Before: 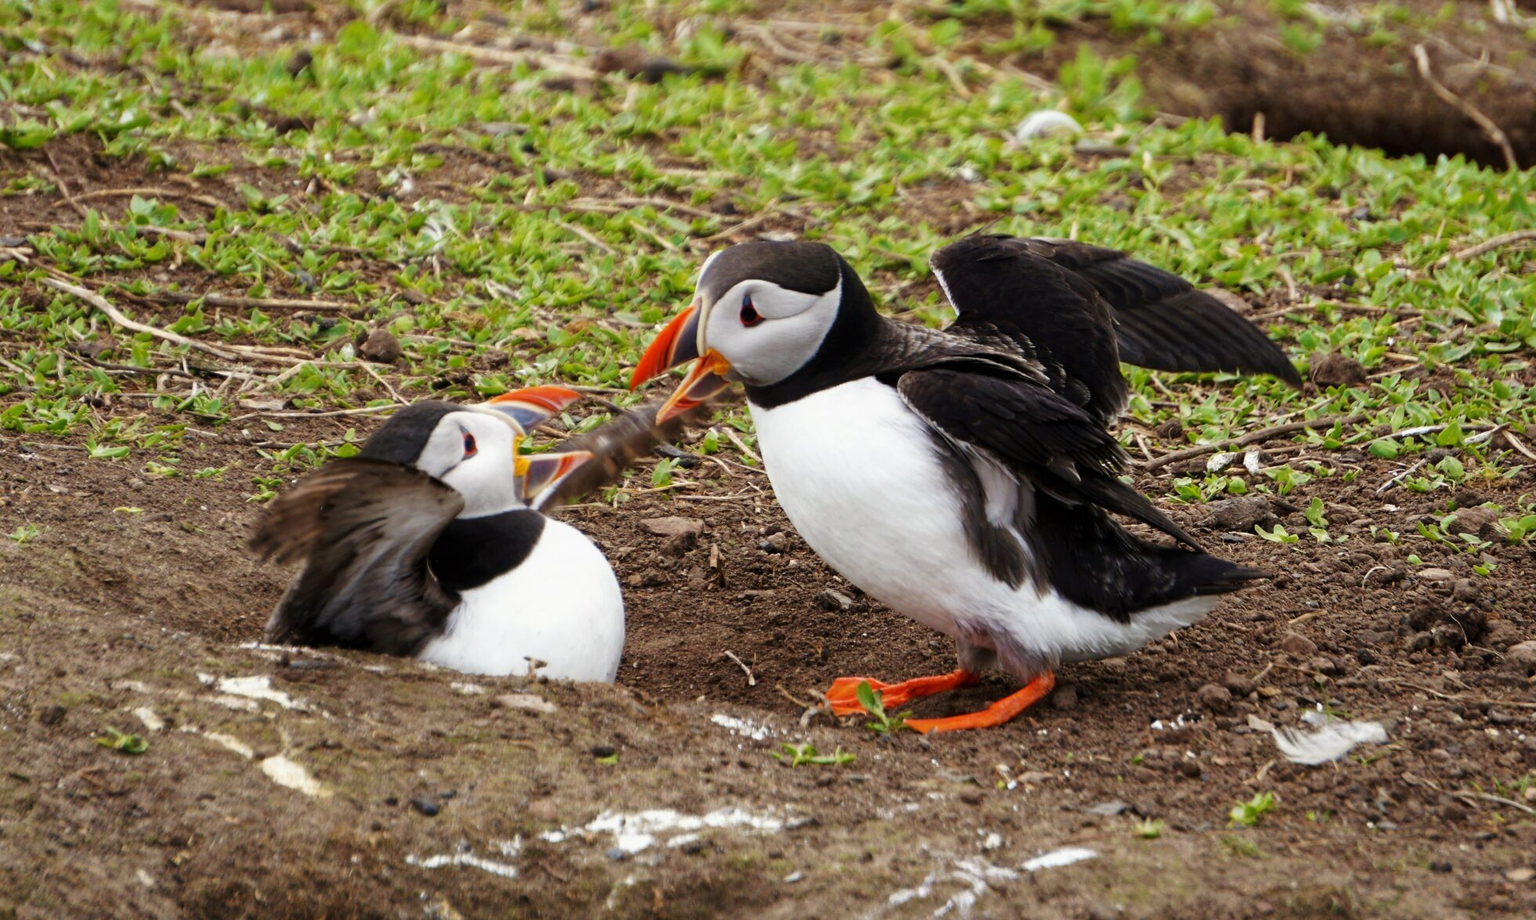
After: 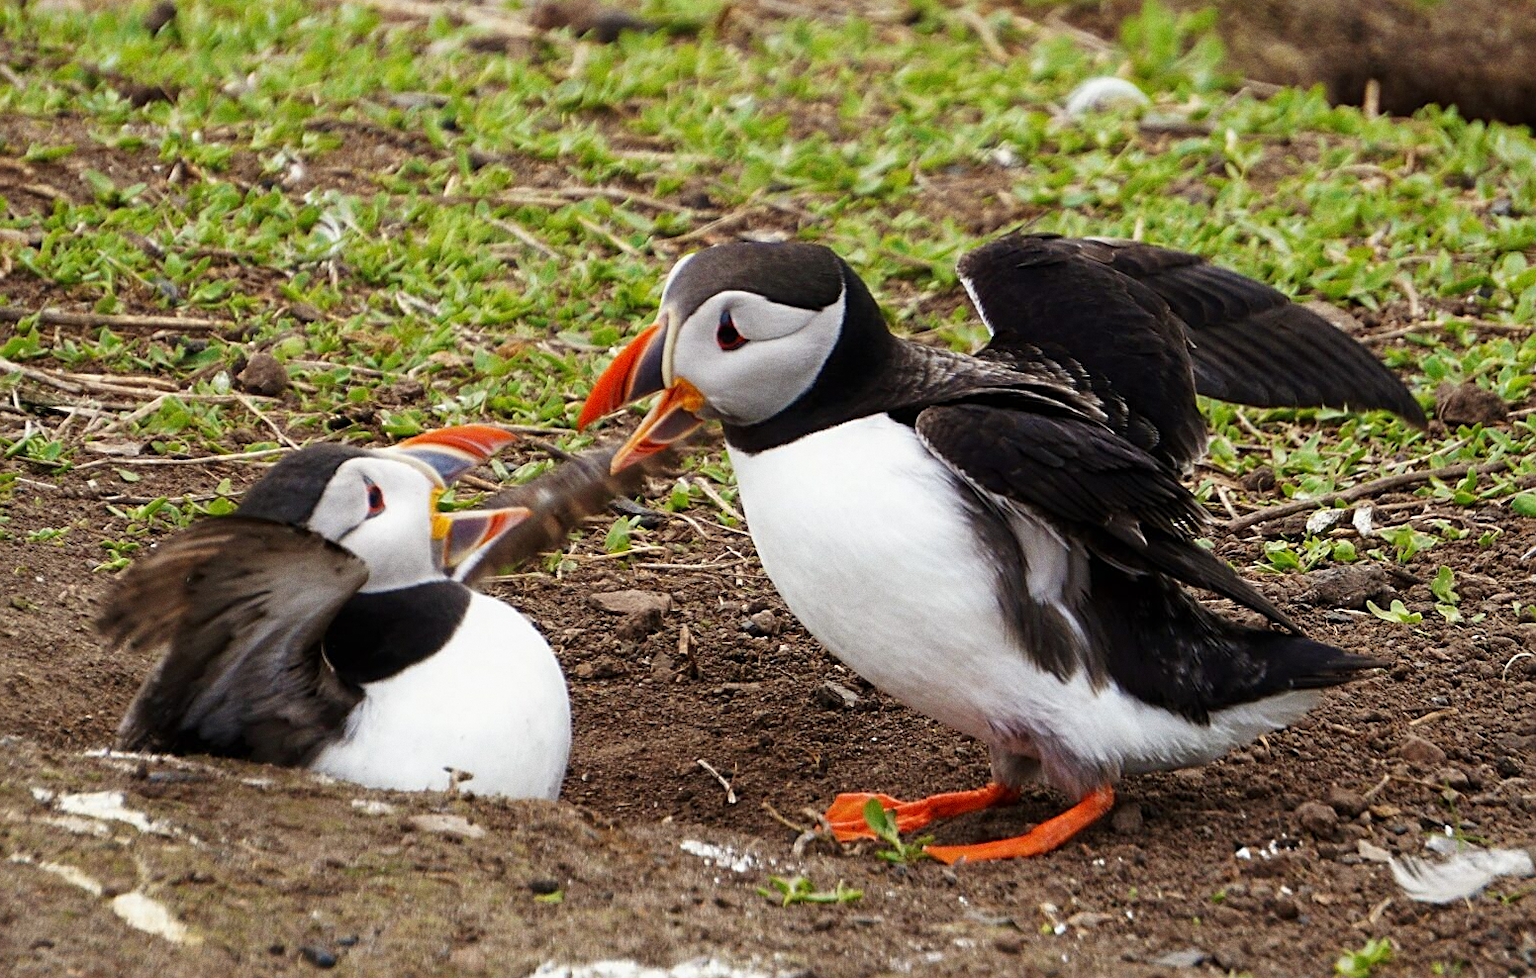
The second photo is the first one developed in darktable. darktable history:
grain: coarseness 0.47 ISO
crop: left 11.225%, top 5.381%, right 9.565%, bottom 10.314%
sharpen: on, module defaults
